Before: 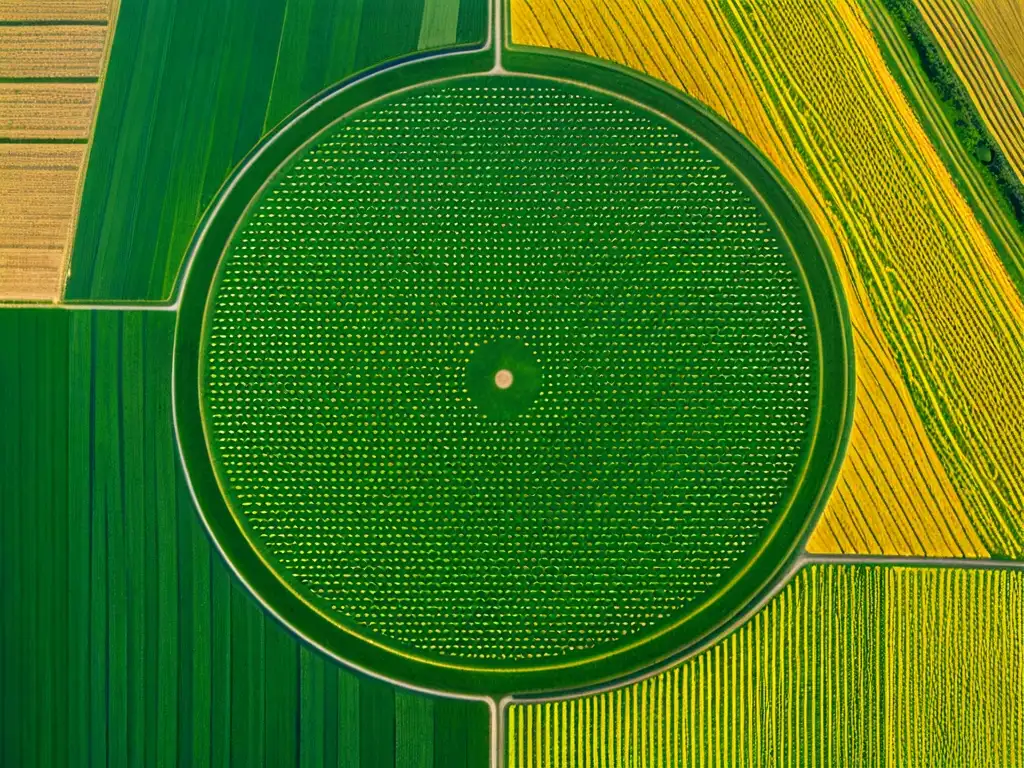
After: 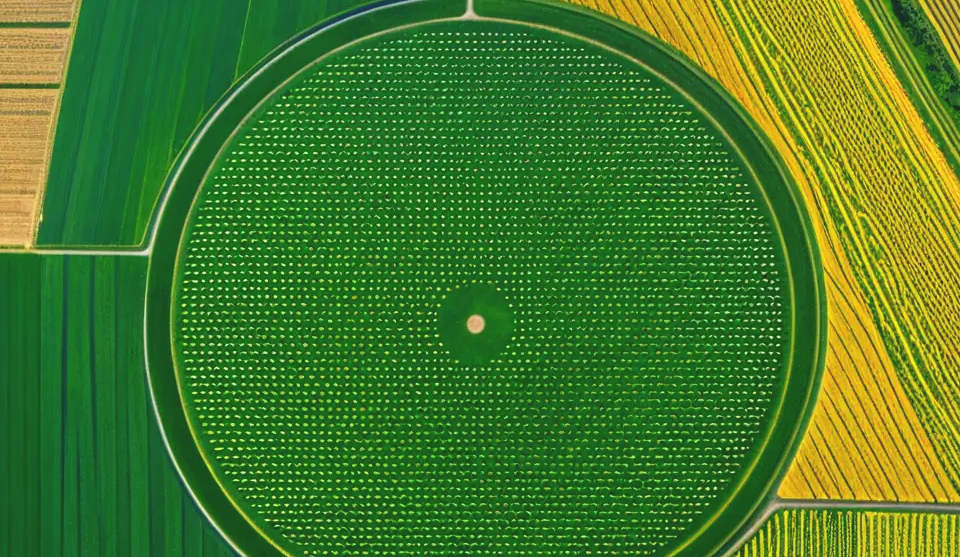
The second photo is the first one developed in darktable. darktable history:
white balance: red 0.98, blue 1.034
exposure: black level correction -0.008, exposure 0.067 EV, compensate highlight preservation false
crop: left 2.737%, top 7.287%, right 3.421%, bottom 20.179%
